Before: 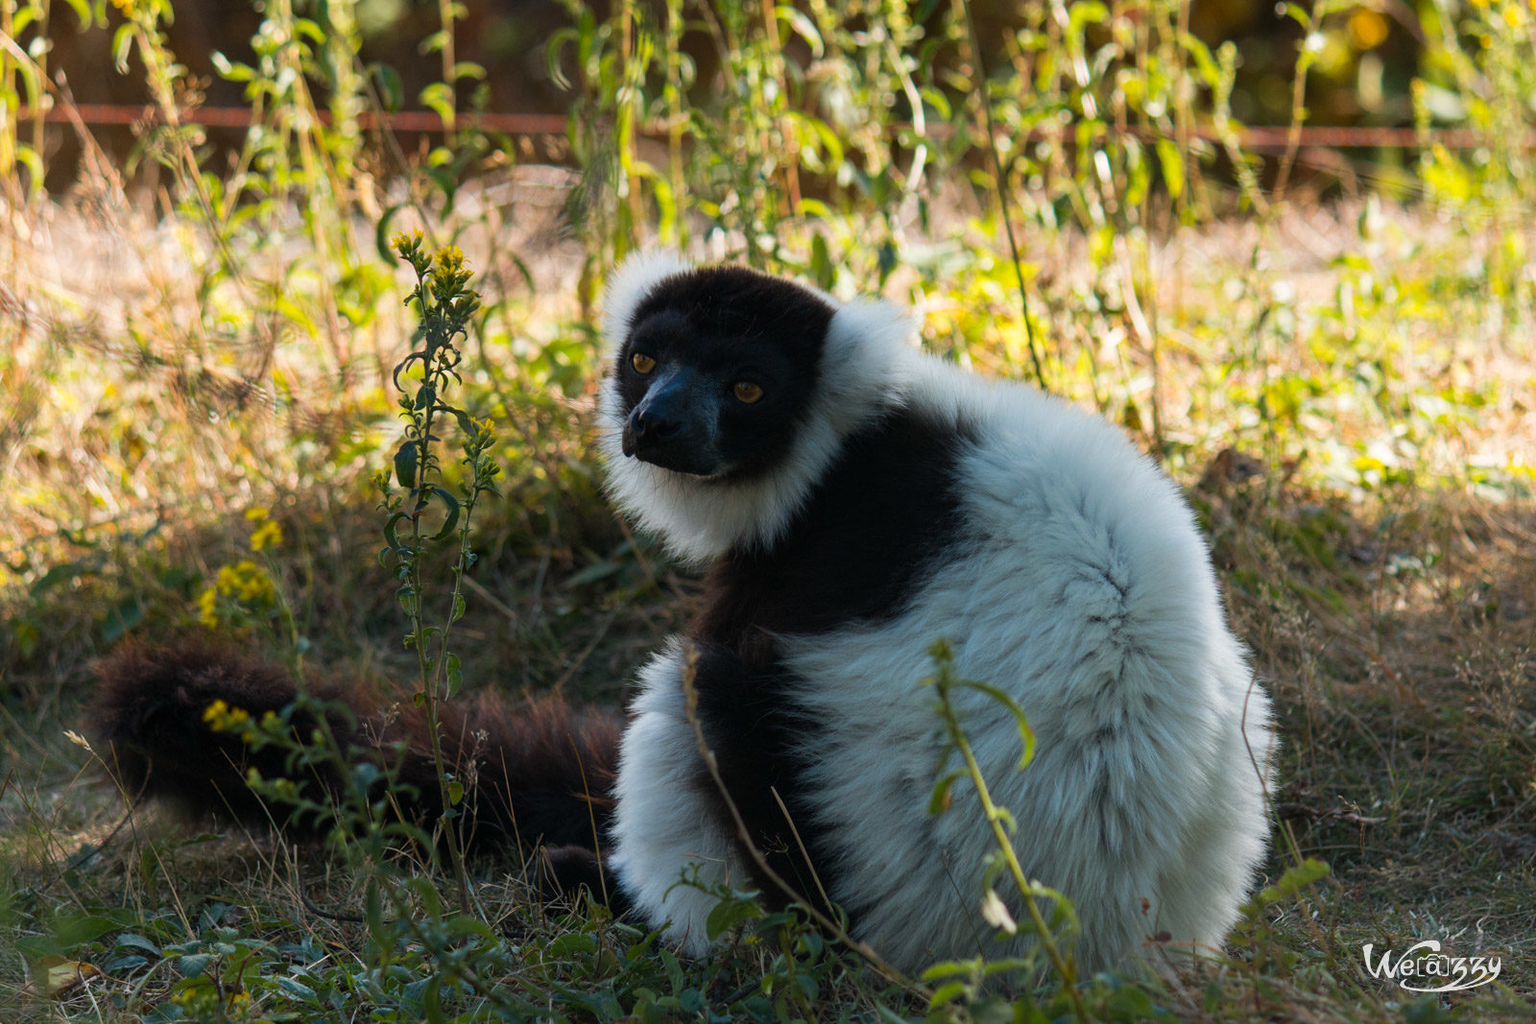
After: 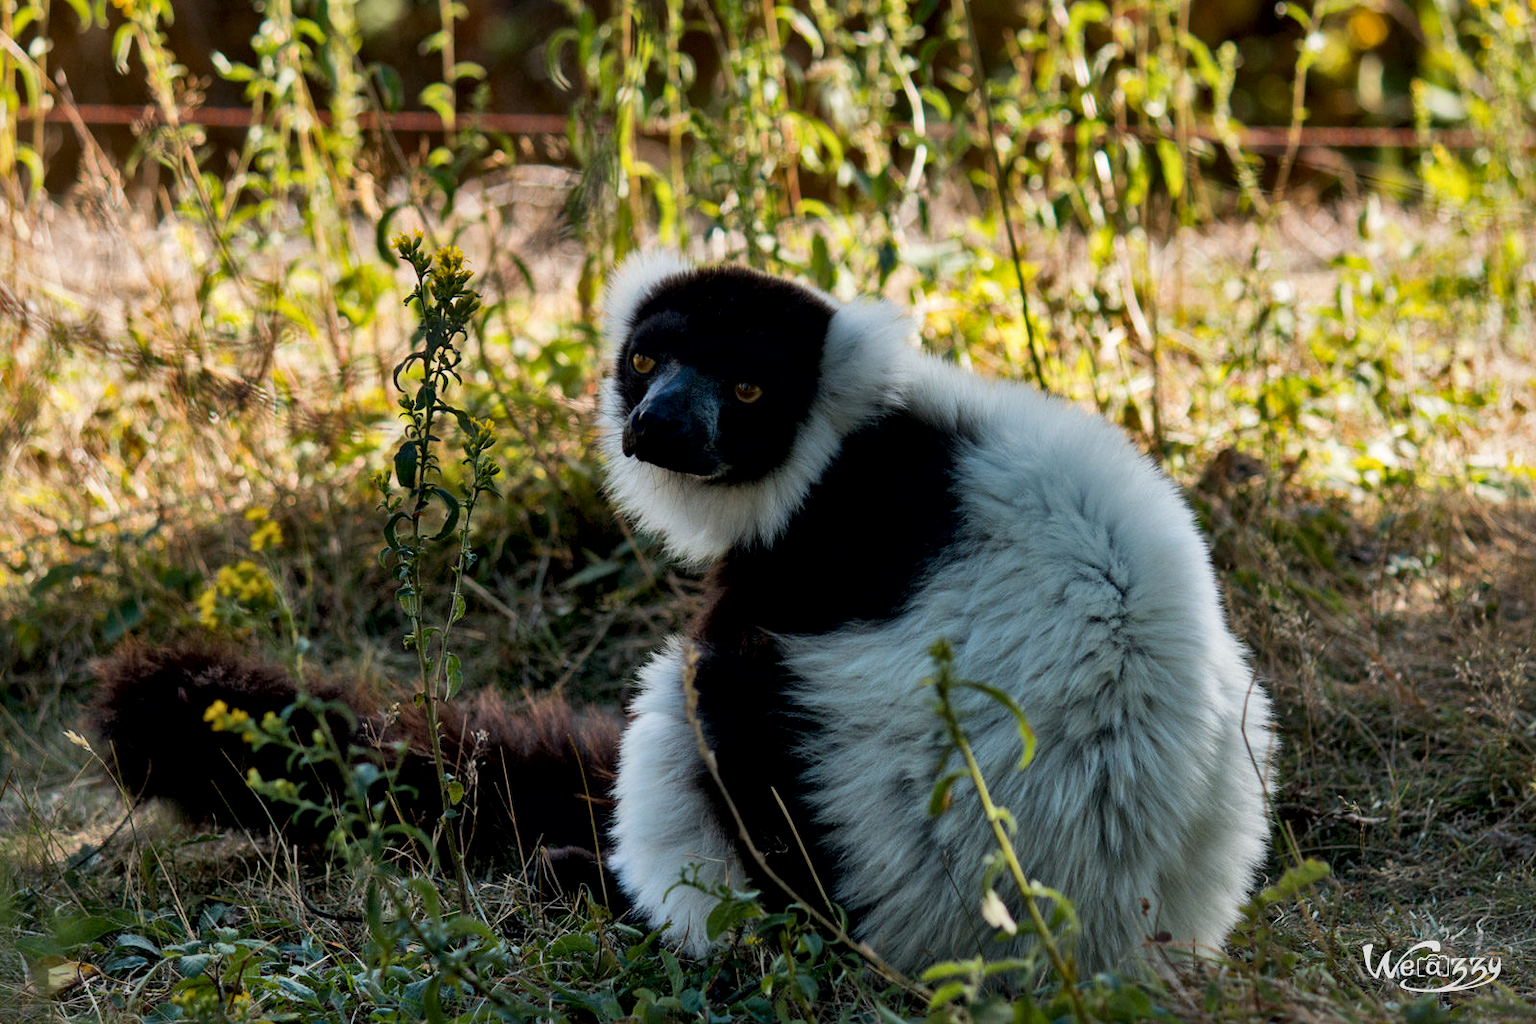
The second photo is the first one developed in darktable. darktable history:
shadows and highlights: shadows 40, highlights -54, highlights color adjustment 46%, low approximation 0.01, soften with gaussian
exposure: black level correction 0.006, exposure -0.226 EV, compensate highlight preservation false
local contrast: mode bilateral grid, contrast 25, coarseness 47, detail 151%, midtone range 0.2
